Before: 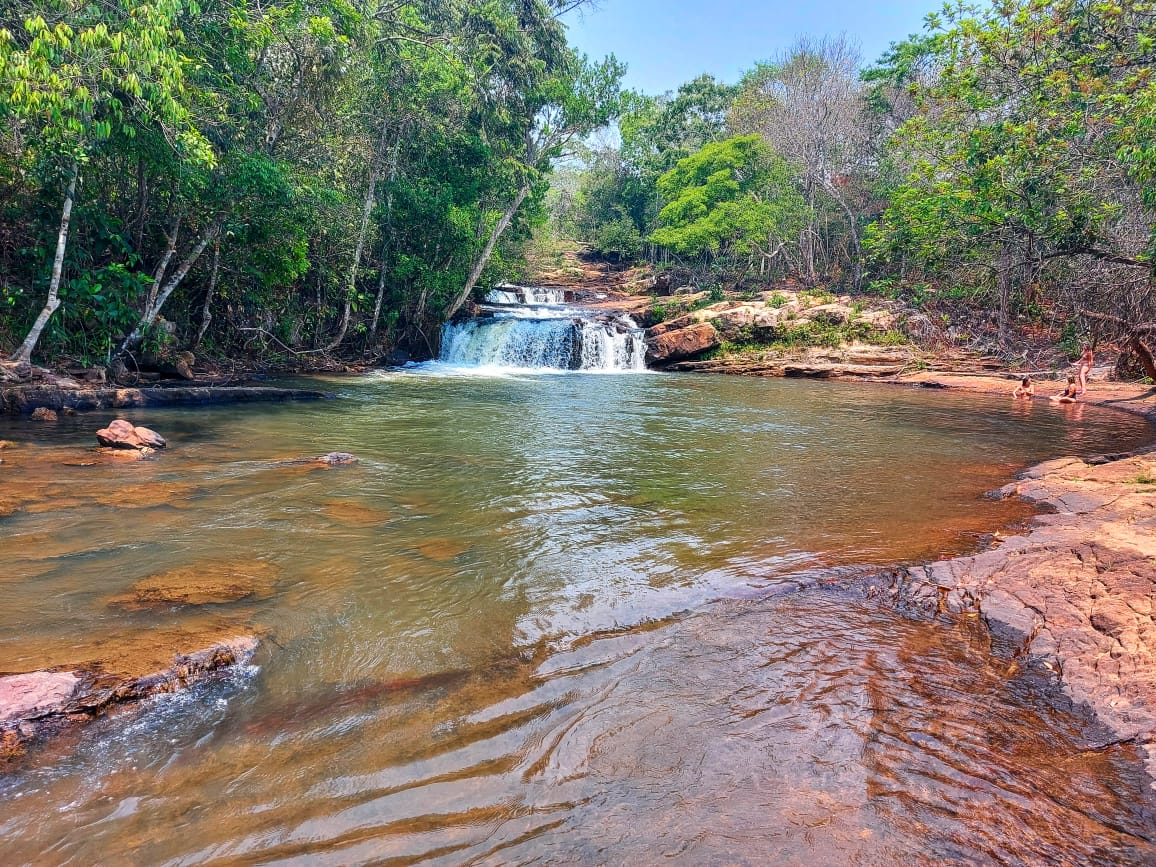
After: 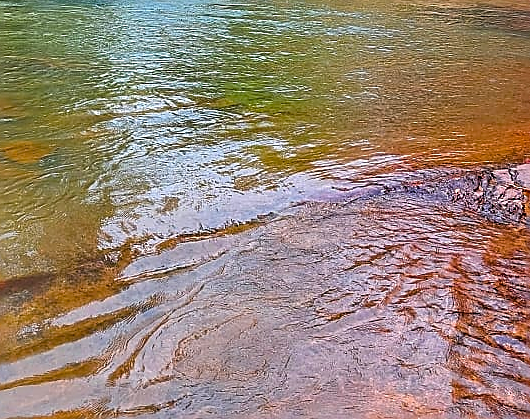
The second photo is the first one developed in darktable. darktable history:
color balance rgb: perceptual saturation grading › global saturation 25%, global vibrance 20%
sharpen: radius 1.4, amount 1.25, threshold 0.7
crop: left 35.976%, top 45.819%, right 18.162%, bottom 5.807%
